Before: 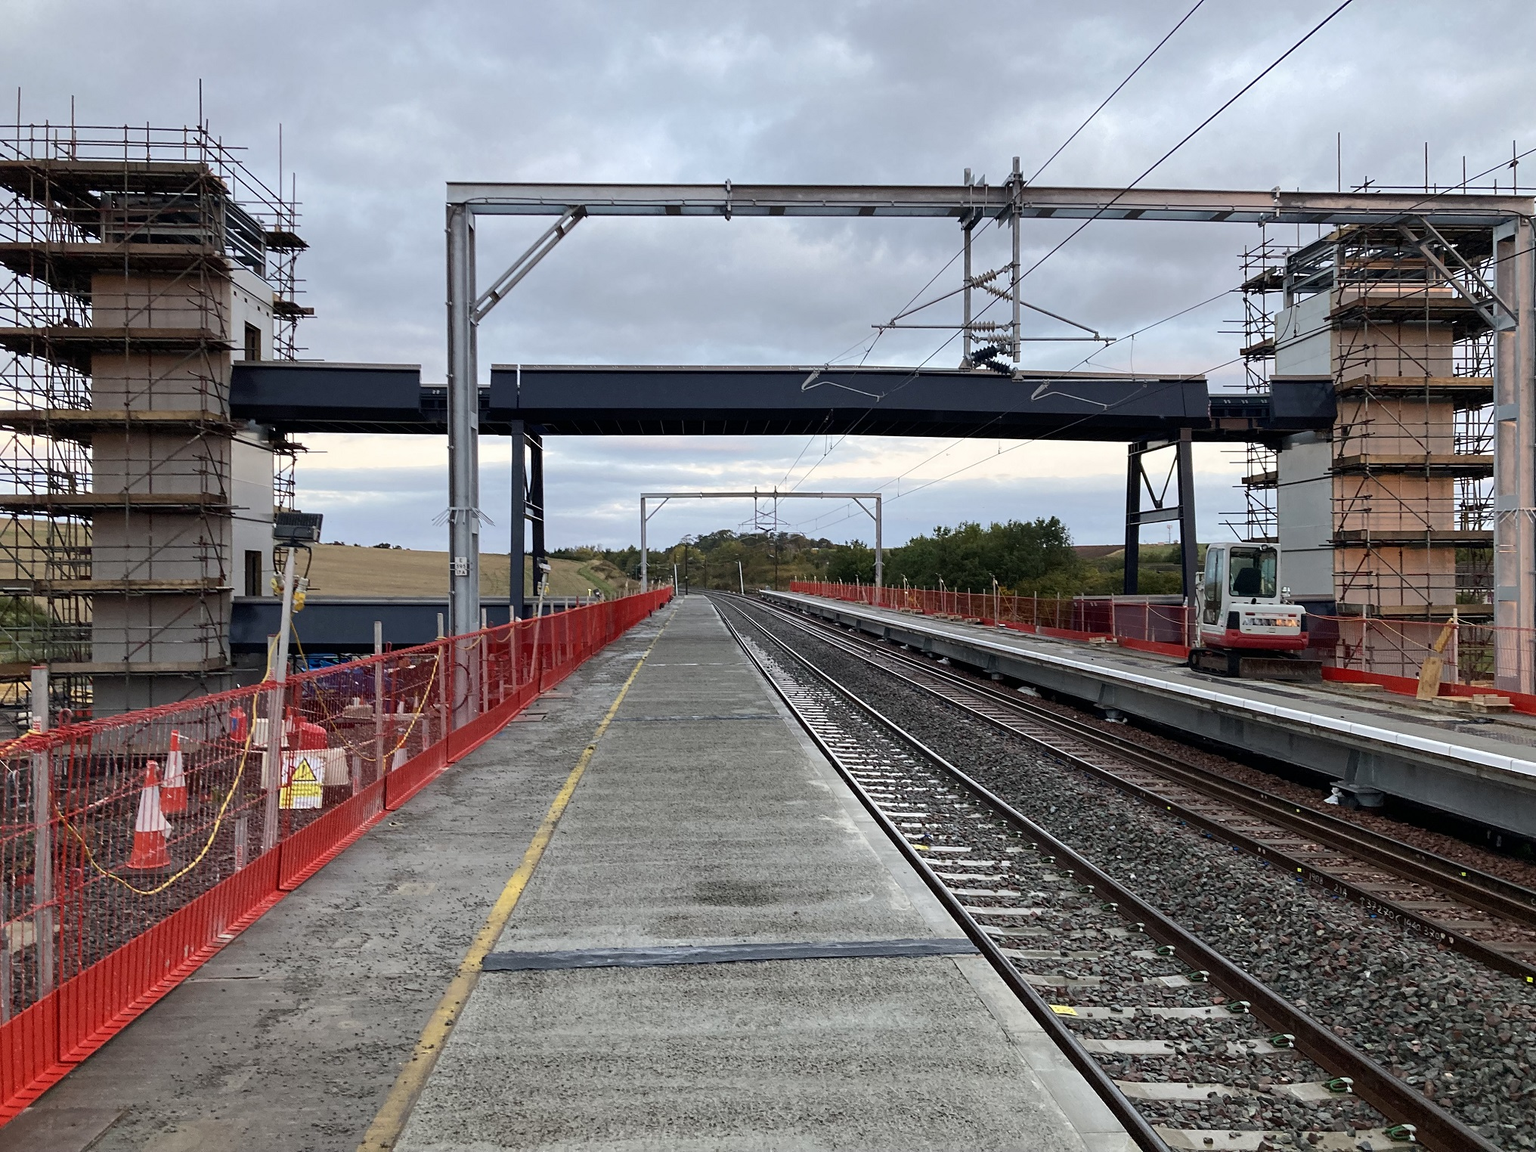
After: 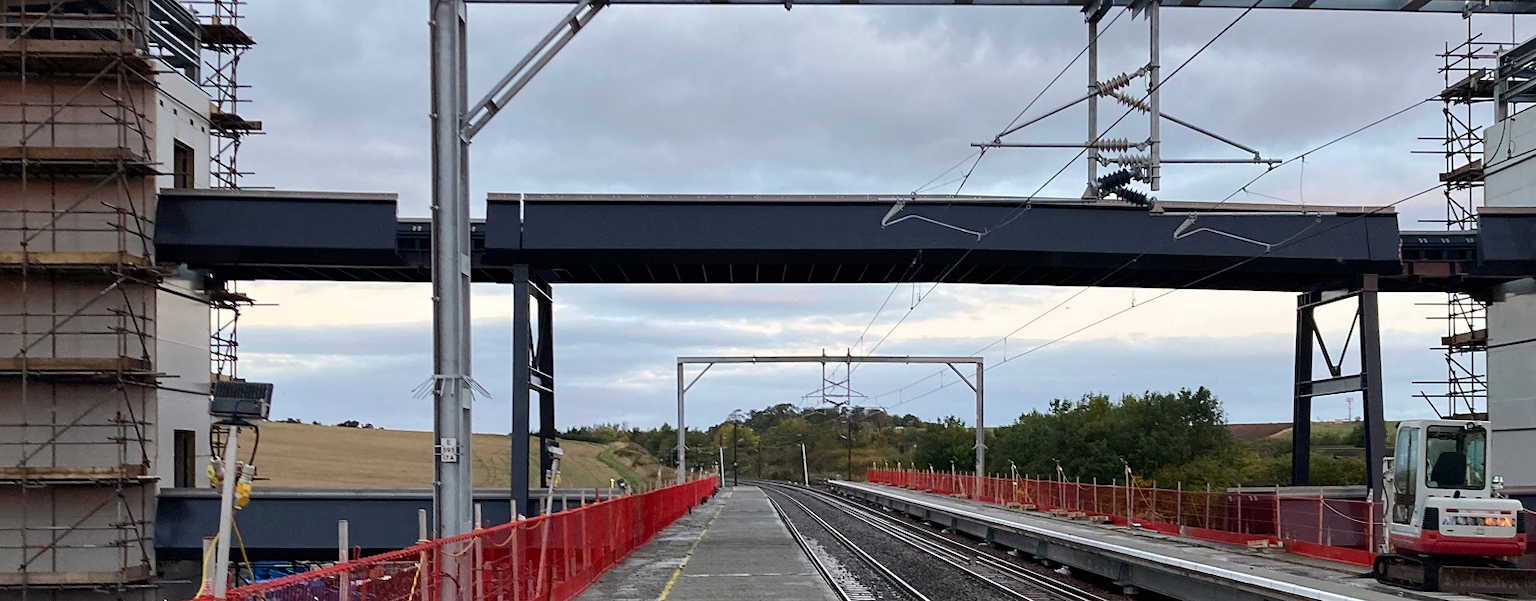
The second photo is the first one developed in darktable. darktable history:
crop: left 7.054%, top 18.454%, right 14.272%, bottom 40.42%
